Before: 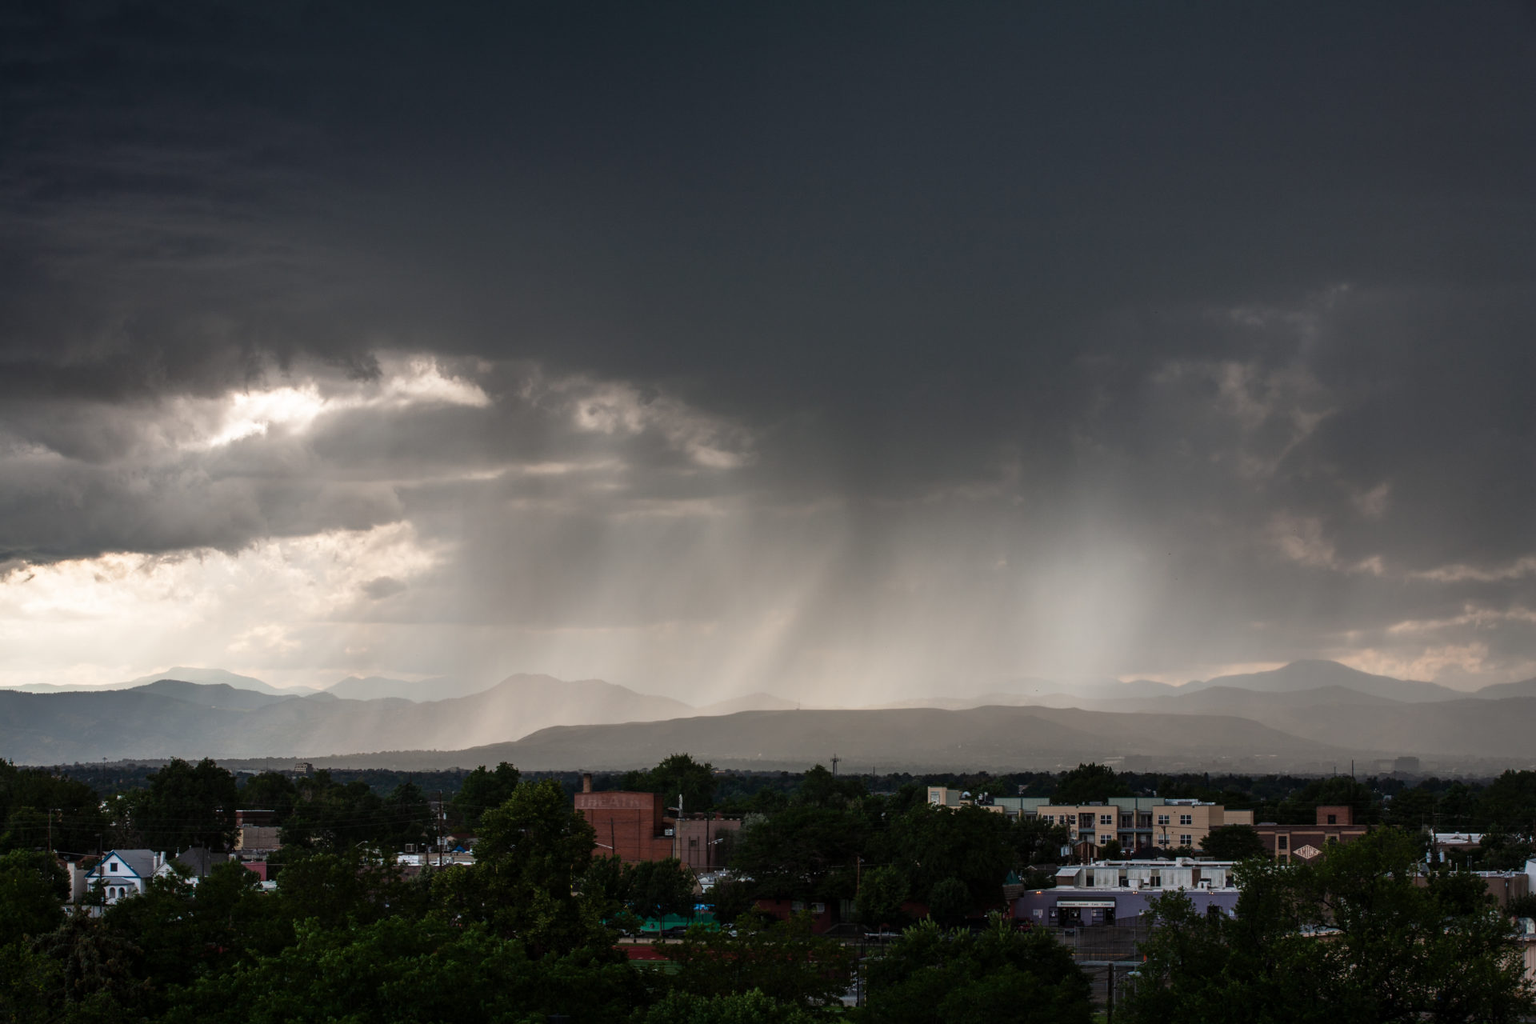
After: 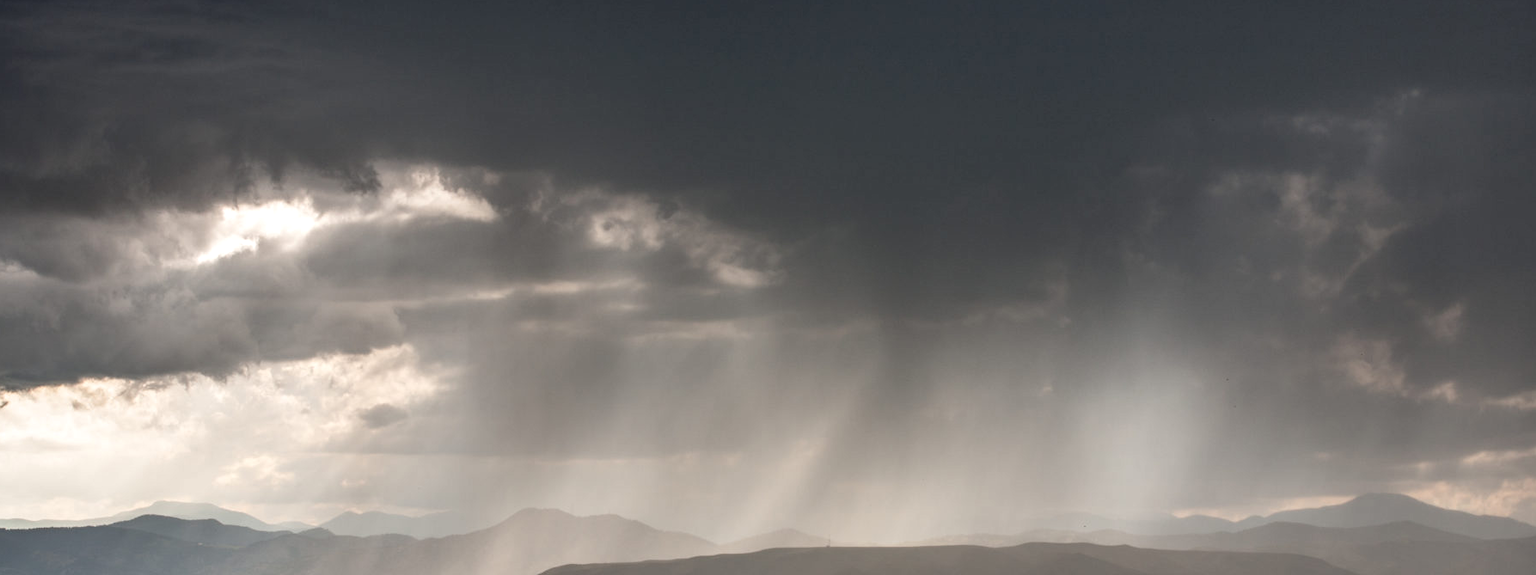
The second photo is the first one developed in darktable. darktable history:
crop: left 1.806%, top 19.661%, right 5.097%, bottom 27.94%
local contrast: on, module defaults
